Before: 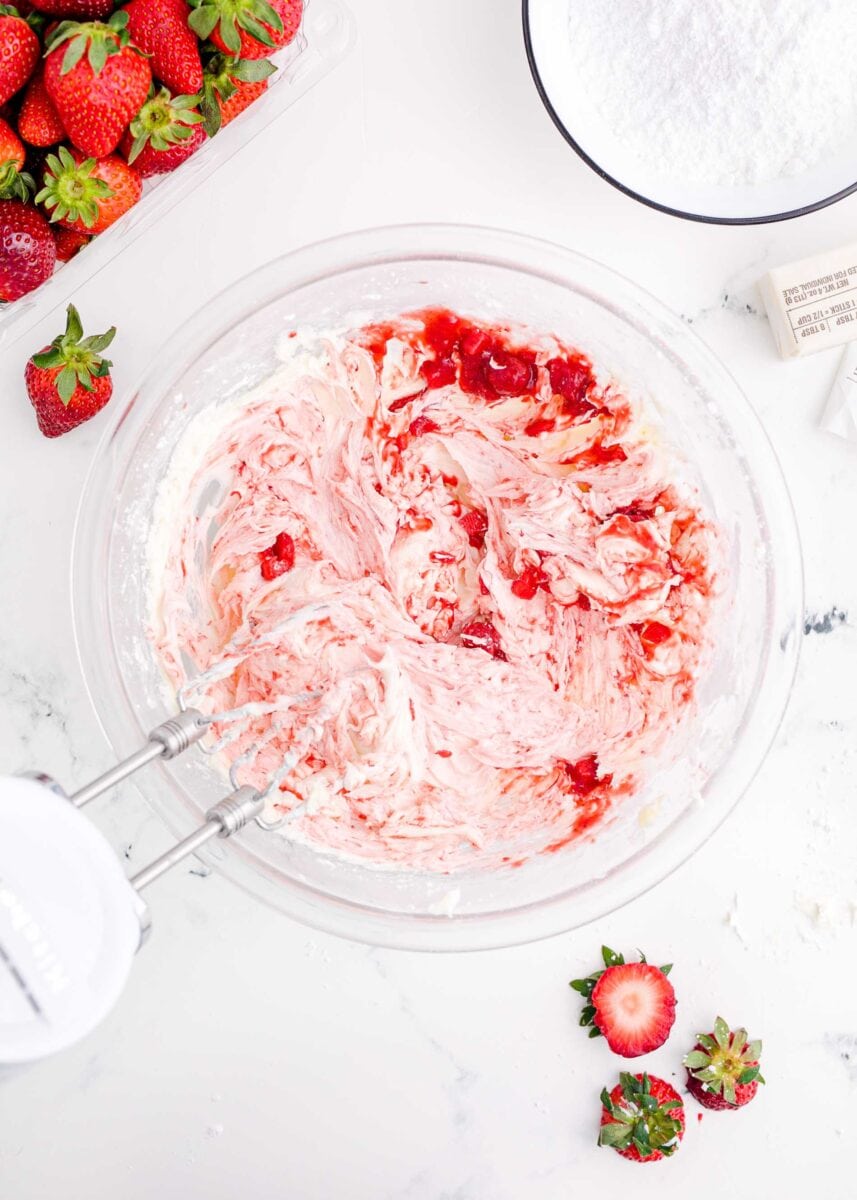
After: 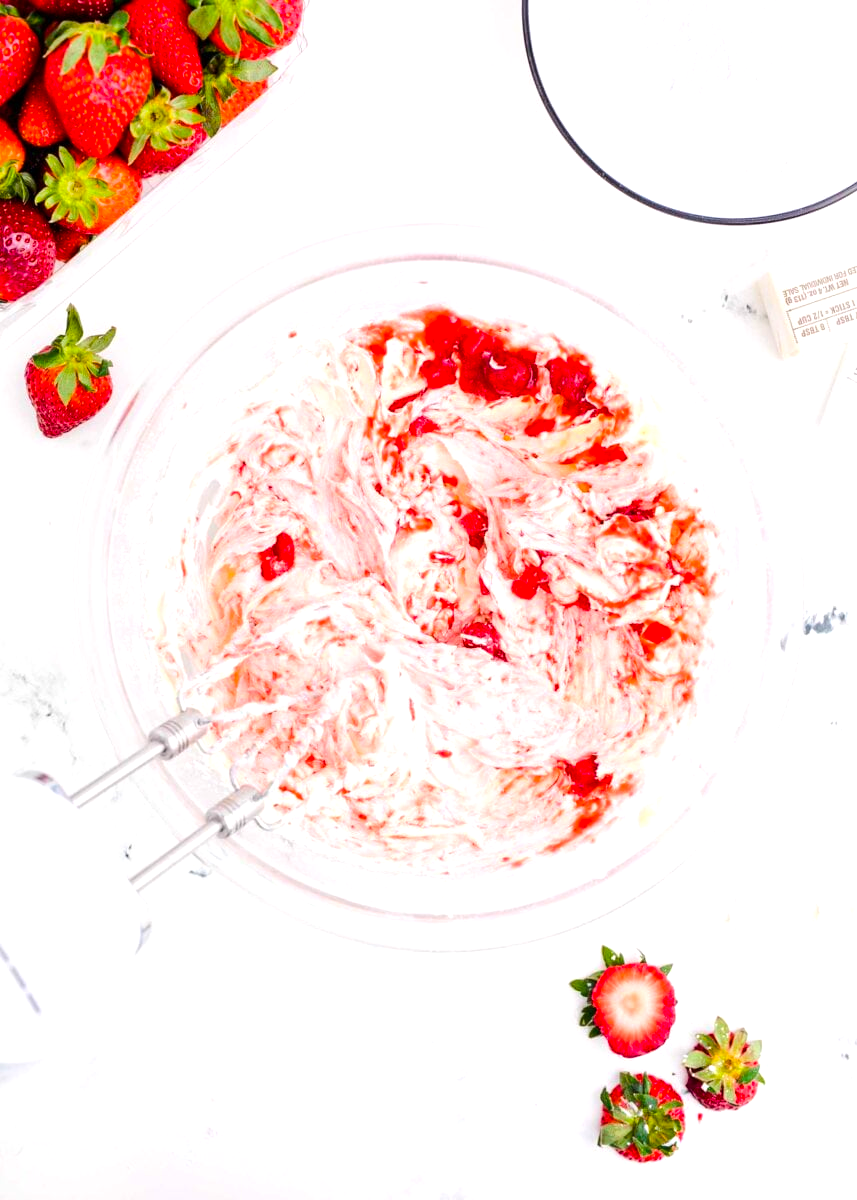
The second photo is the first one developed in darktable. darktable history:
color balance rgb: perceptual saturation grading › global saturation 25%, perceptual brilliance grading › mid-tones 10%, perceptual brilliance grading › shadows 15%, global vibrance 20%
tone equalizer: -8 EV -0.417 EV, -7 EV -0.389 EV, -6 EV -0.333 EV, -5 EV -0.222 EV, -3 EV 0.222 EV, -2 EV 0.333 EV, -1 EV 0.389 EV, +0 EV 0.417 EV, edges refinement/feathering 500, mask exposure compensation -1.57 EV, preserve details no
